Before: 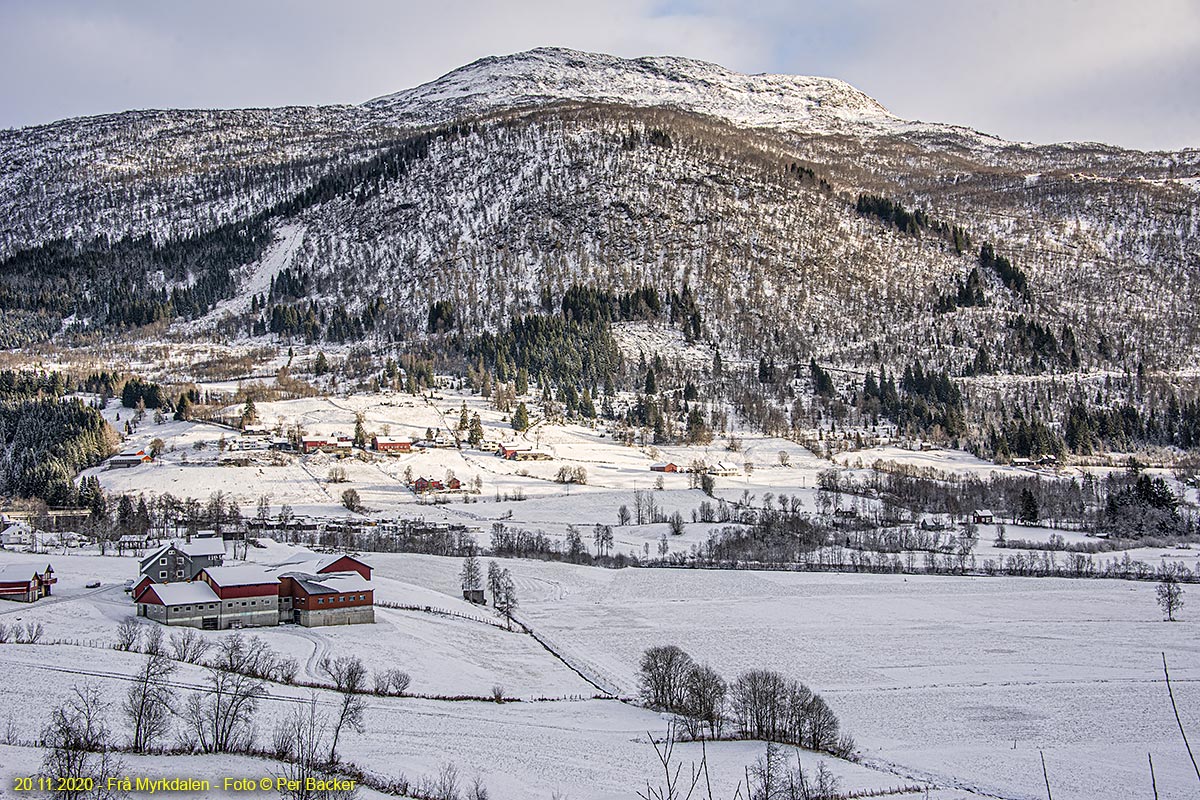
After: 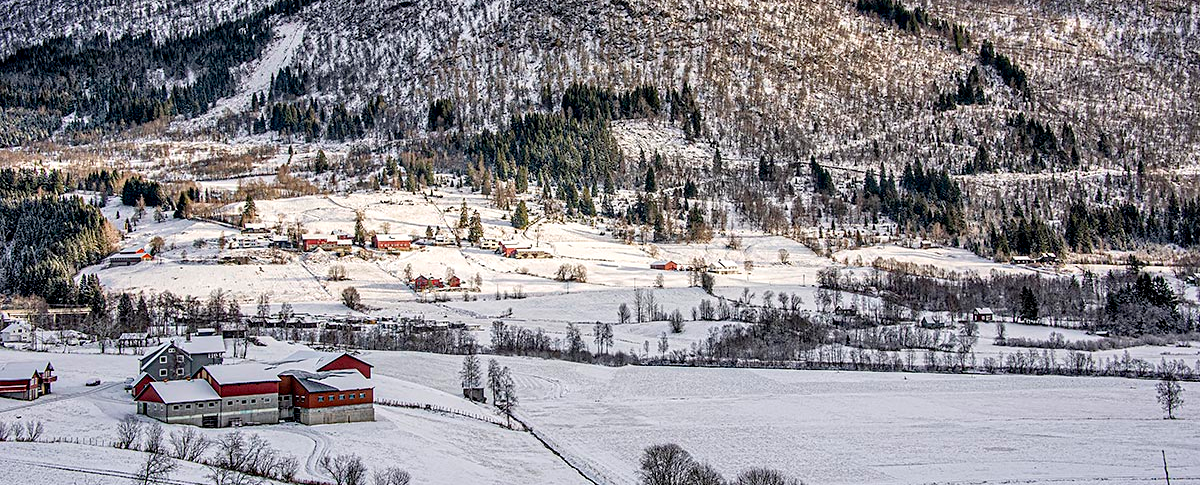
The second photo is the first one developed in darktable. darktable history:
exposure: black level correction 0.007, exposure 0.093 EV, compensate highlight preservation false
crop and rotate: top 25.357%, bottom 13.942%
